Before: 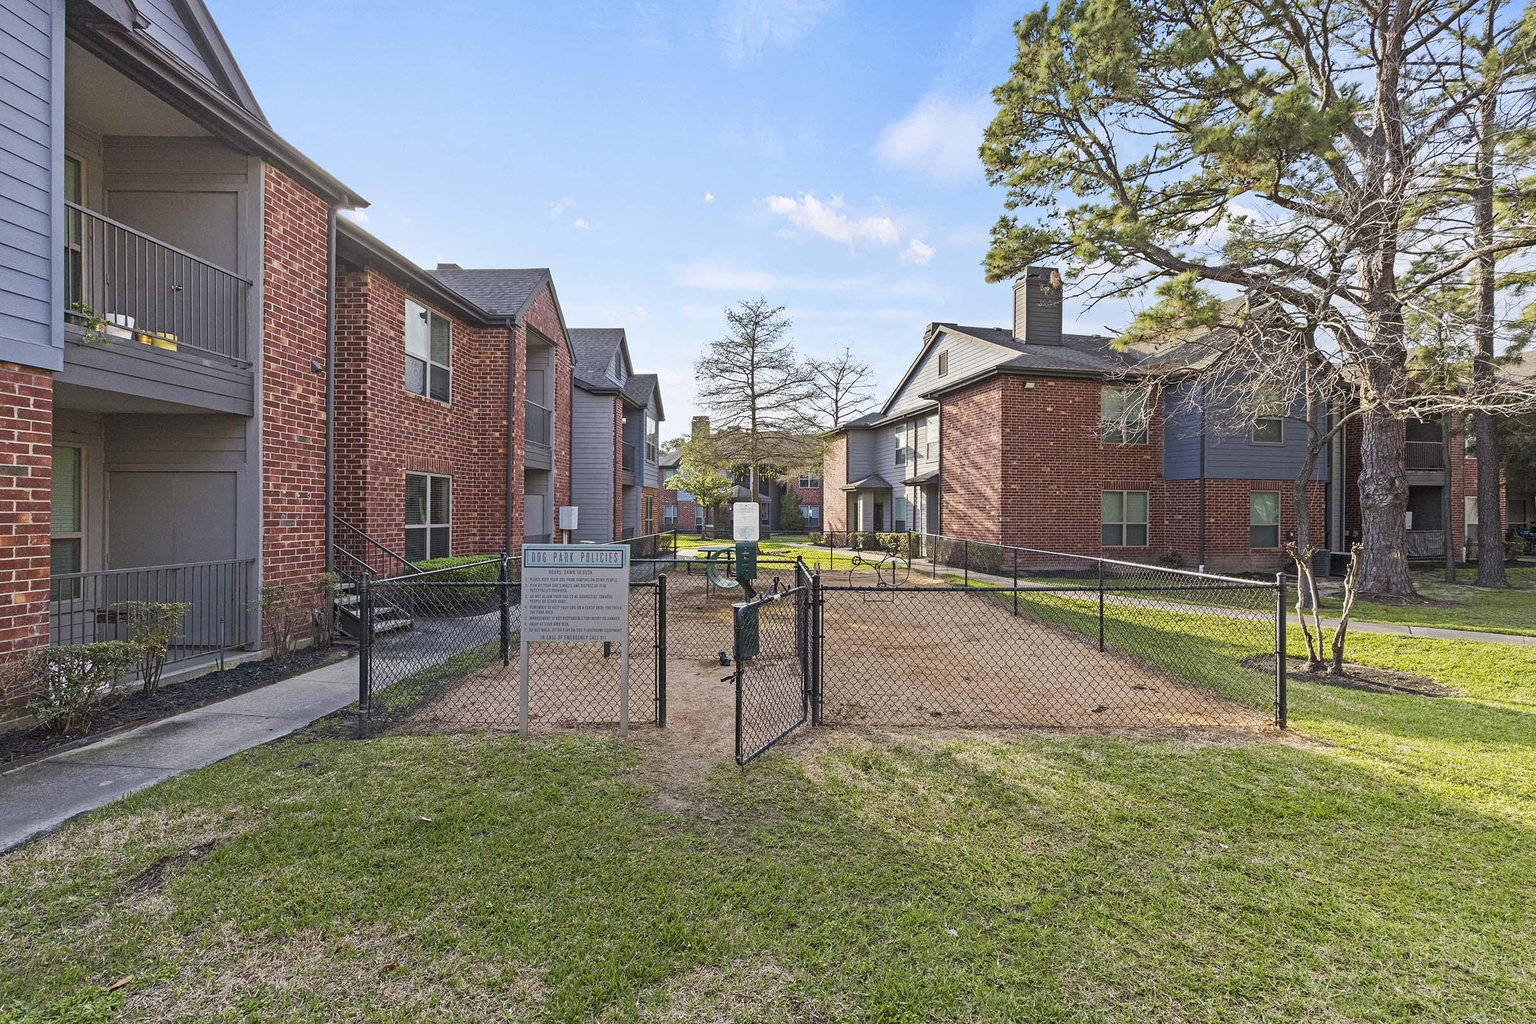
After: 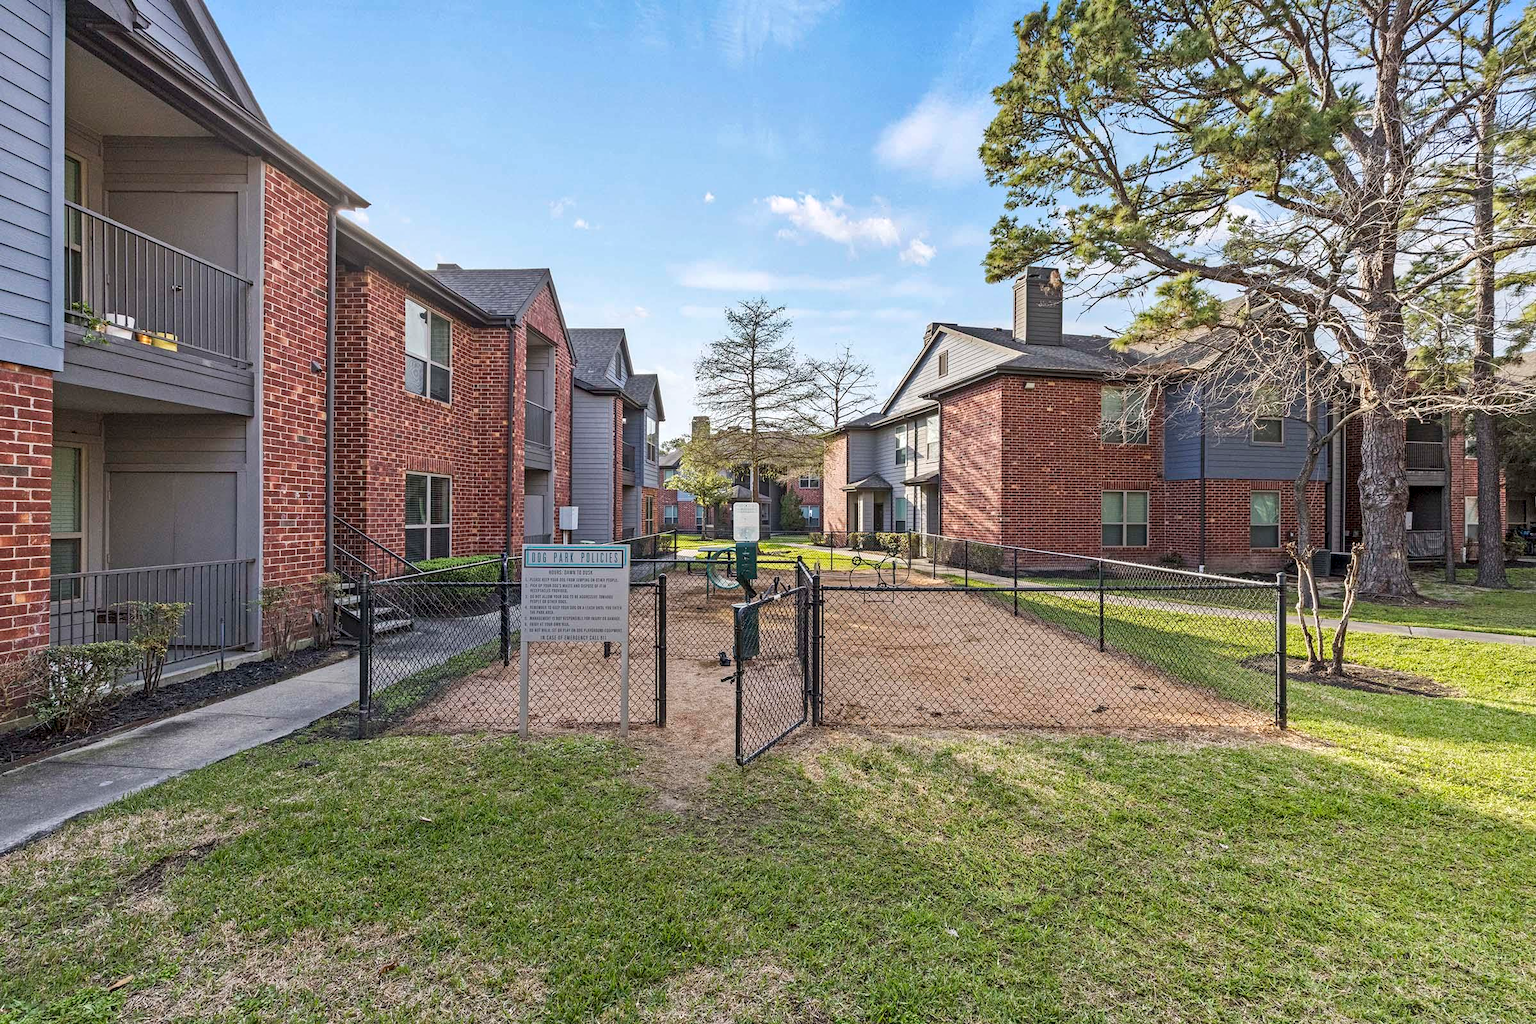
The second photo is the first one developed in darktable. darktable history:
shadows and highlights: shadows 37.27, highlights -28.18, soften with gaussian
local contrast: detail 130%
